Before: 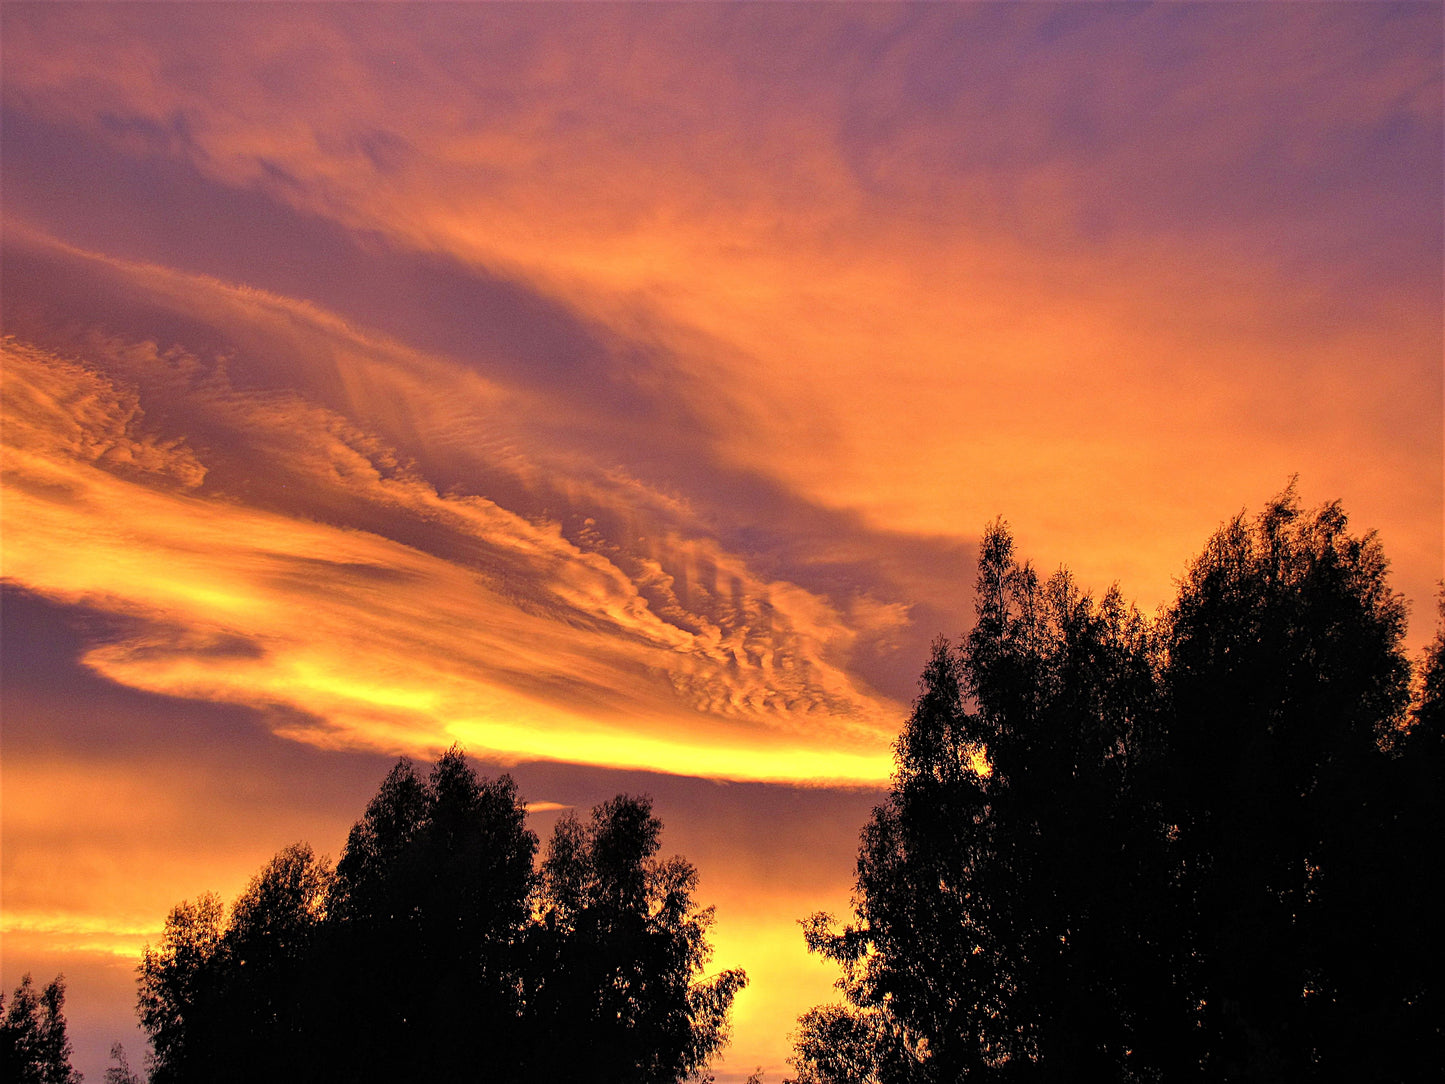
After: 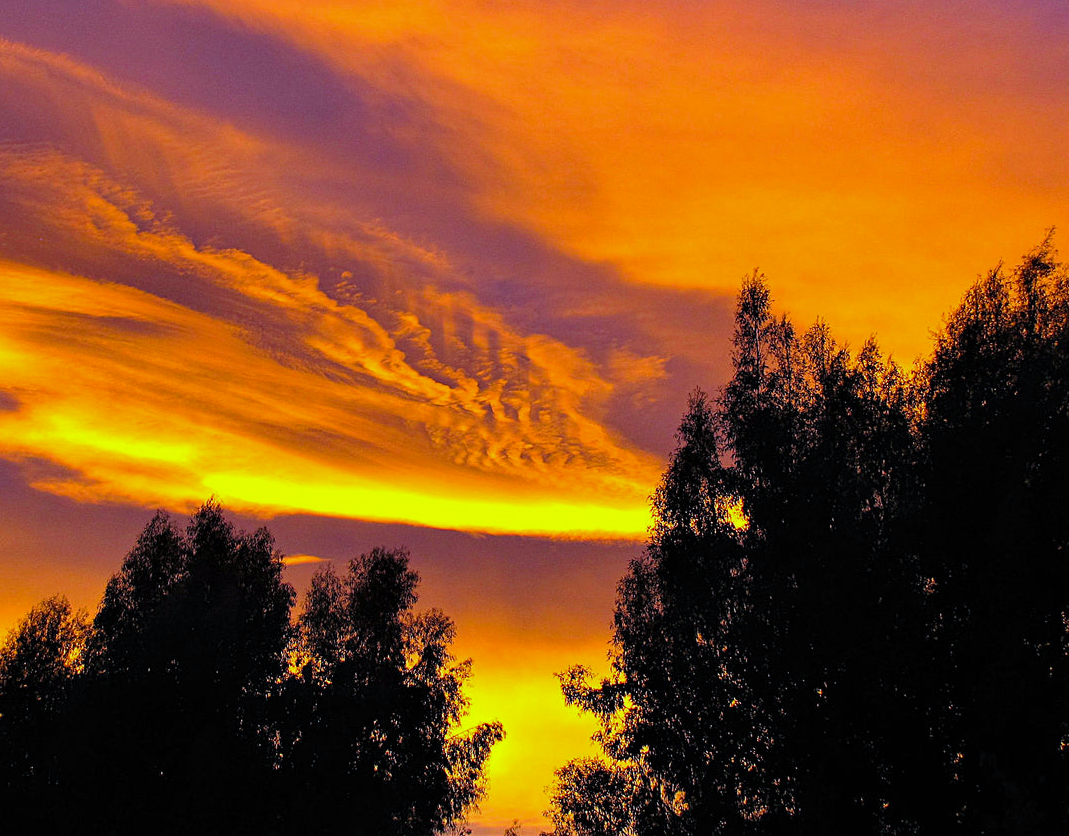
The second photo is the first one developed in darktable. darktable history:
crop: left 16.871%, top 22.857%, right 9.116%
white balance: red 0.924, blue 1.095
color balance rgb: perceptual saturation grading › global saturation 30%, global vibrance 20%
